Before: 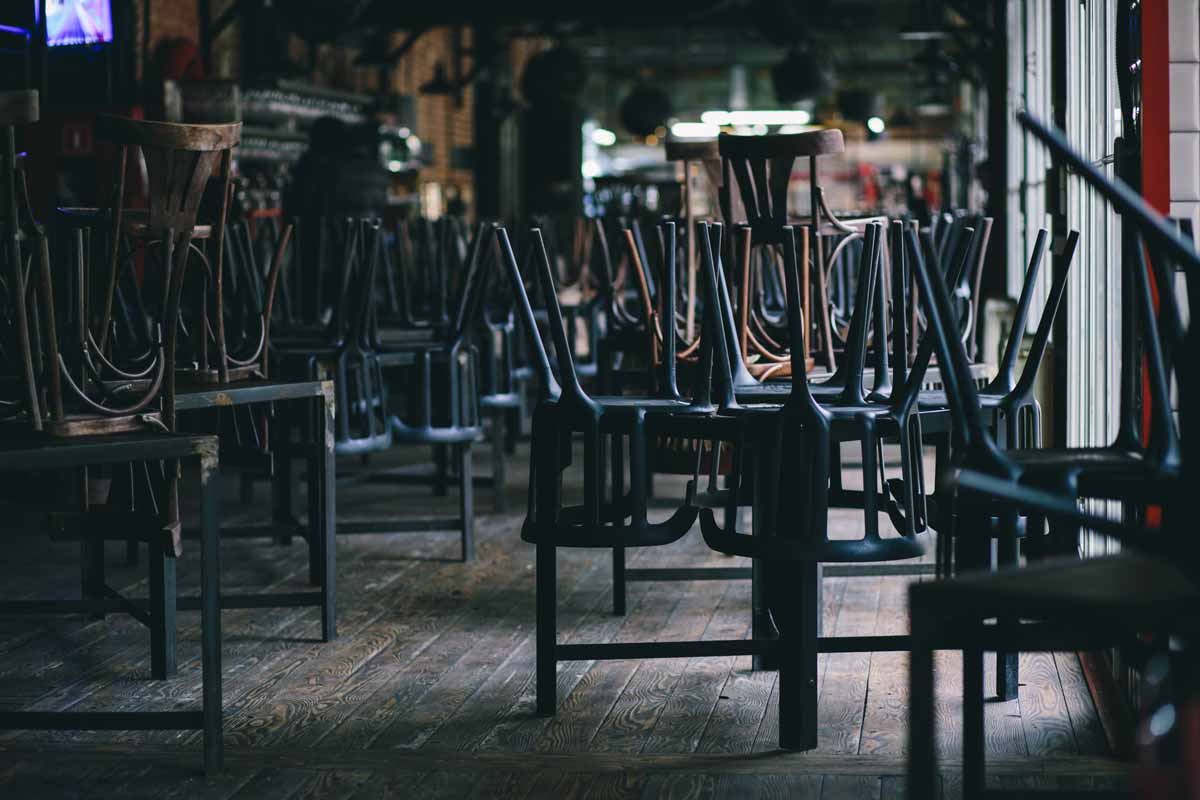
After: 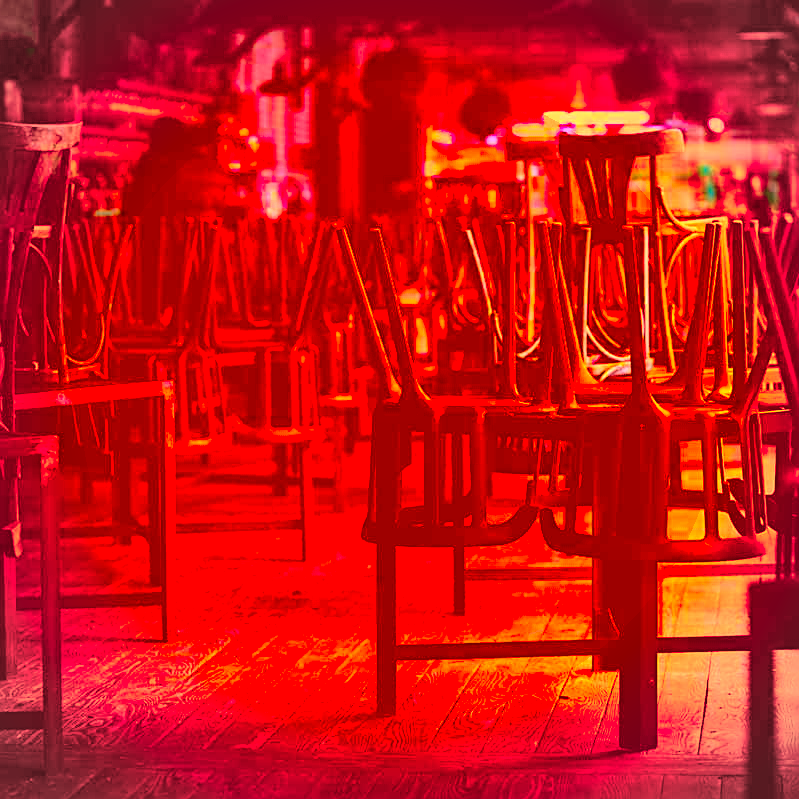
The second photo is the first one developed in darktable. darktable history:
sharpen: on, module defaults
crop and rotate: left 13.358%, right 20.052%
tone curve: curves: ch0 [(0, 0) (0.003, 0.003) (0.011, 0.006) (0.025, 0.015) (0.044, 0.025) (0.069, 0.034) (0.1, 0.052) (0.136, 0.092) (0.177, 0.157) (0.224, 0.228) (0.277, 0.305) (0.335, 0.392) (0.399, 0.466) (0.468, 0.543) (0.543, 0.612) (0.623, 0.692) (0.709, 0.78) (0.801, 0.865) (0.898, 0.935) (1, 1)], color space Lab, independent channels, preserve colors none
exposure: black level correction 0, exposure 1.097 EV, compensate exposure bias true, compensate highlight preservation false
shadows and highlights: radius 106.24, shadows 44.96, highlights -66.29, low approximation 0.01, soften with gaussian
vignetting: unbound false
contrast brightness saturation: contrast 0.096, brightness 0.011, saturation 0.025
color correction: highlights a* -39.15, highlights b* -39.38, shadows a* -39.71, shadows b* -39.74, saturation -2.95
